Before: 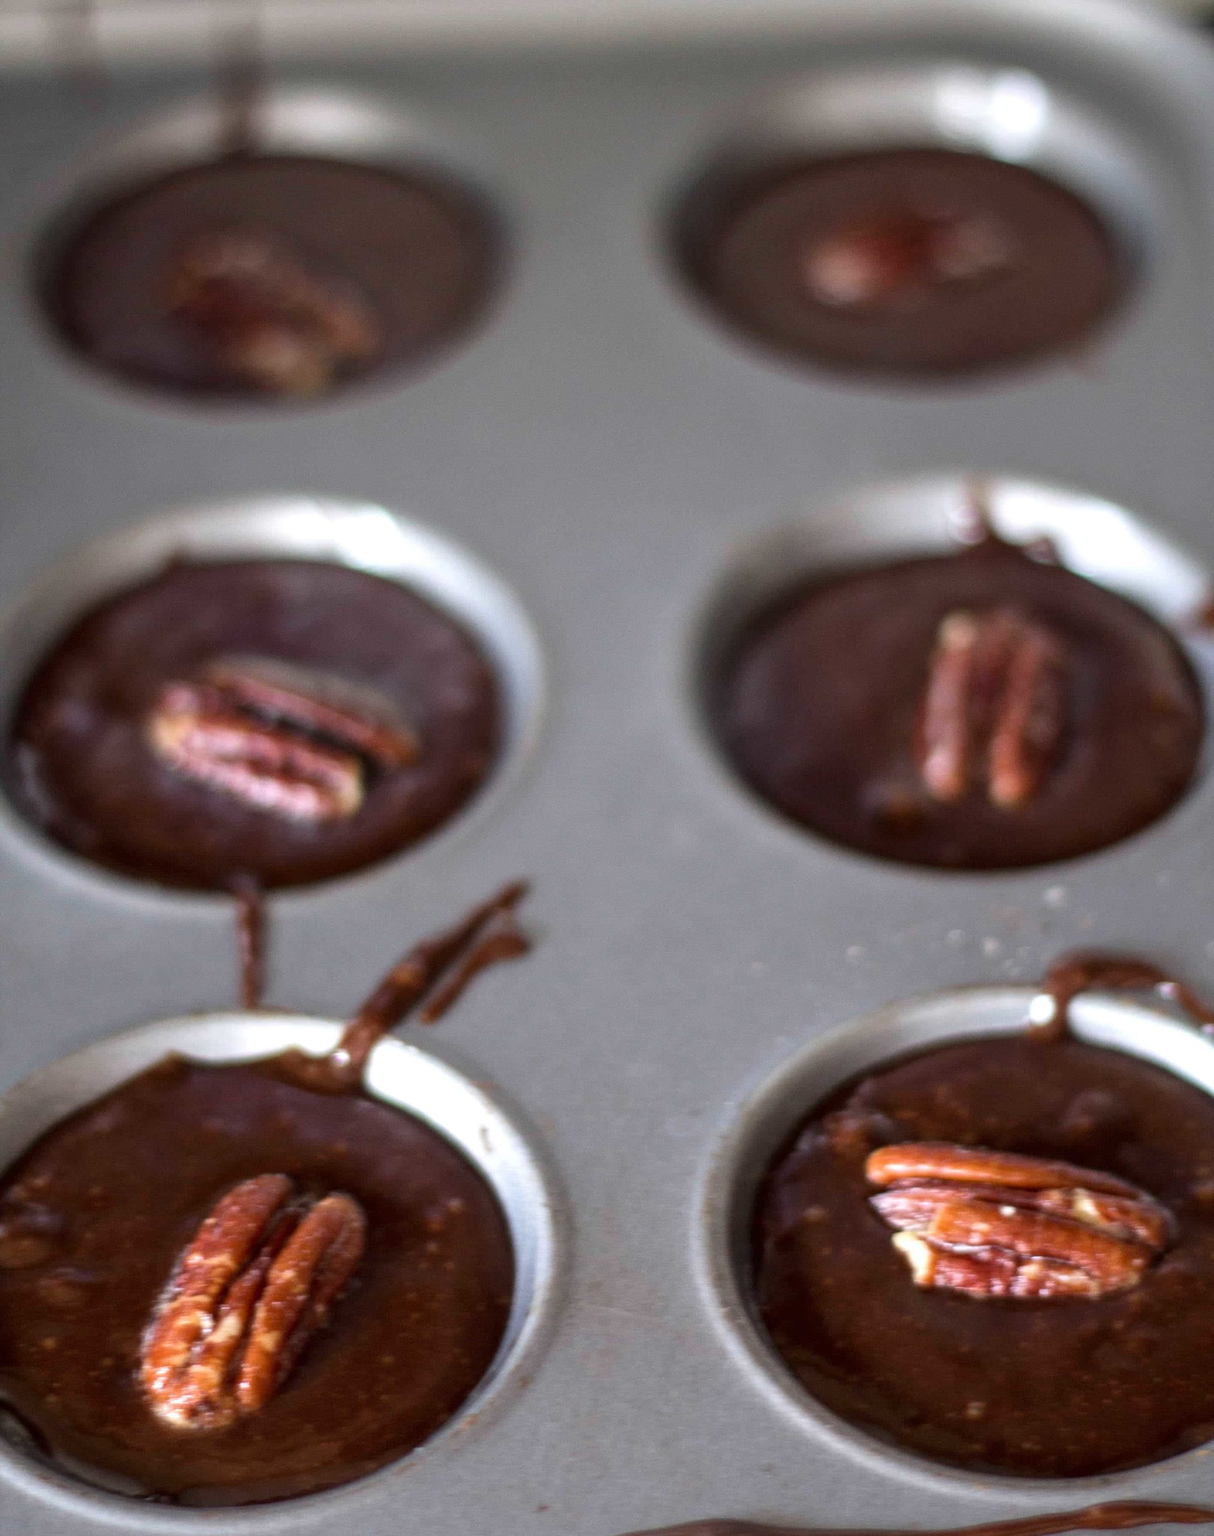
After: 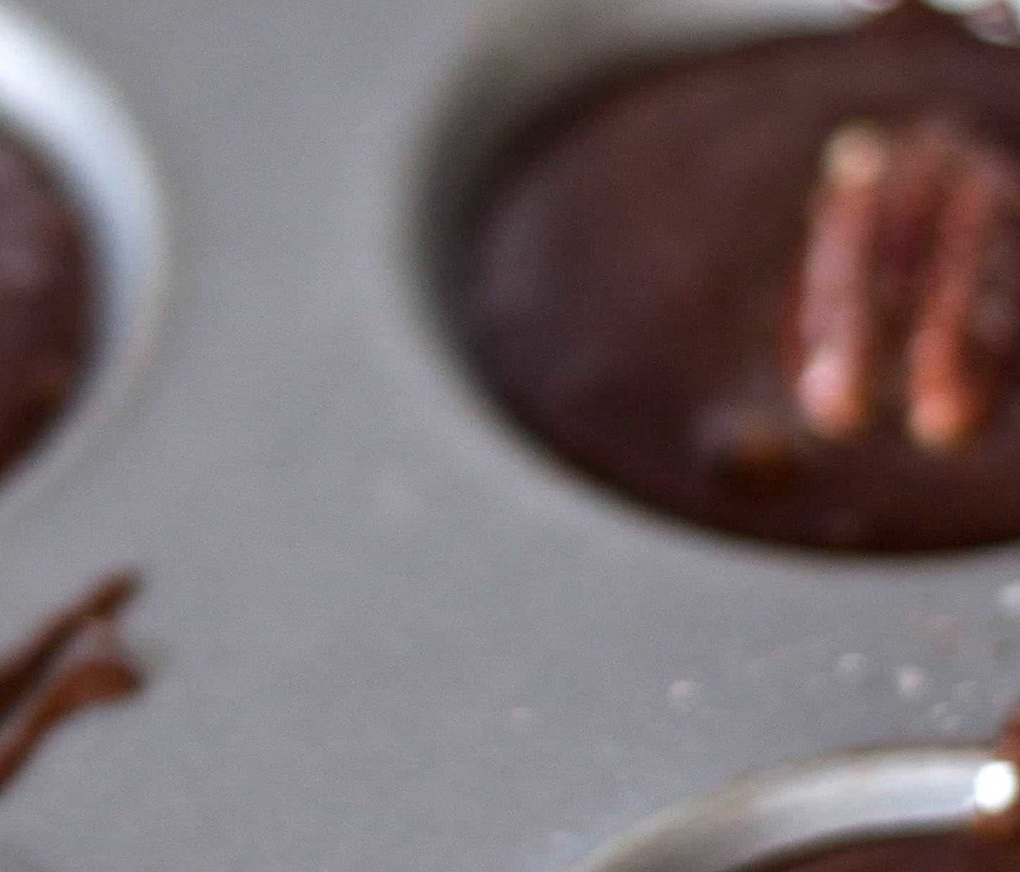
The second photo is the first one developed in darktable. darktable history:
crop: left 36.63%, top 35.018%, right 12.943%, bottom 30.891%
